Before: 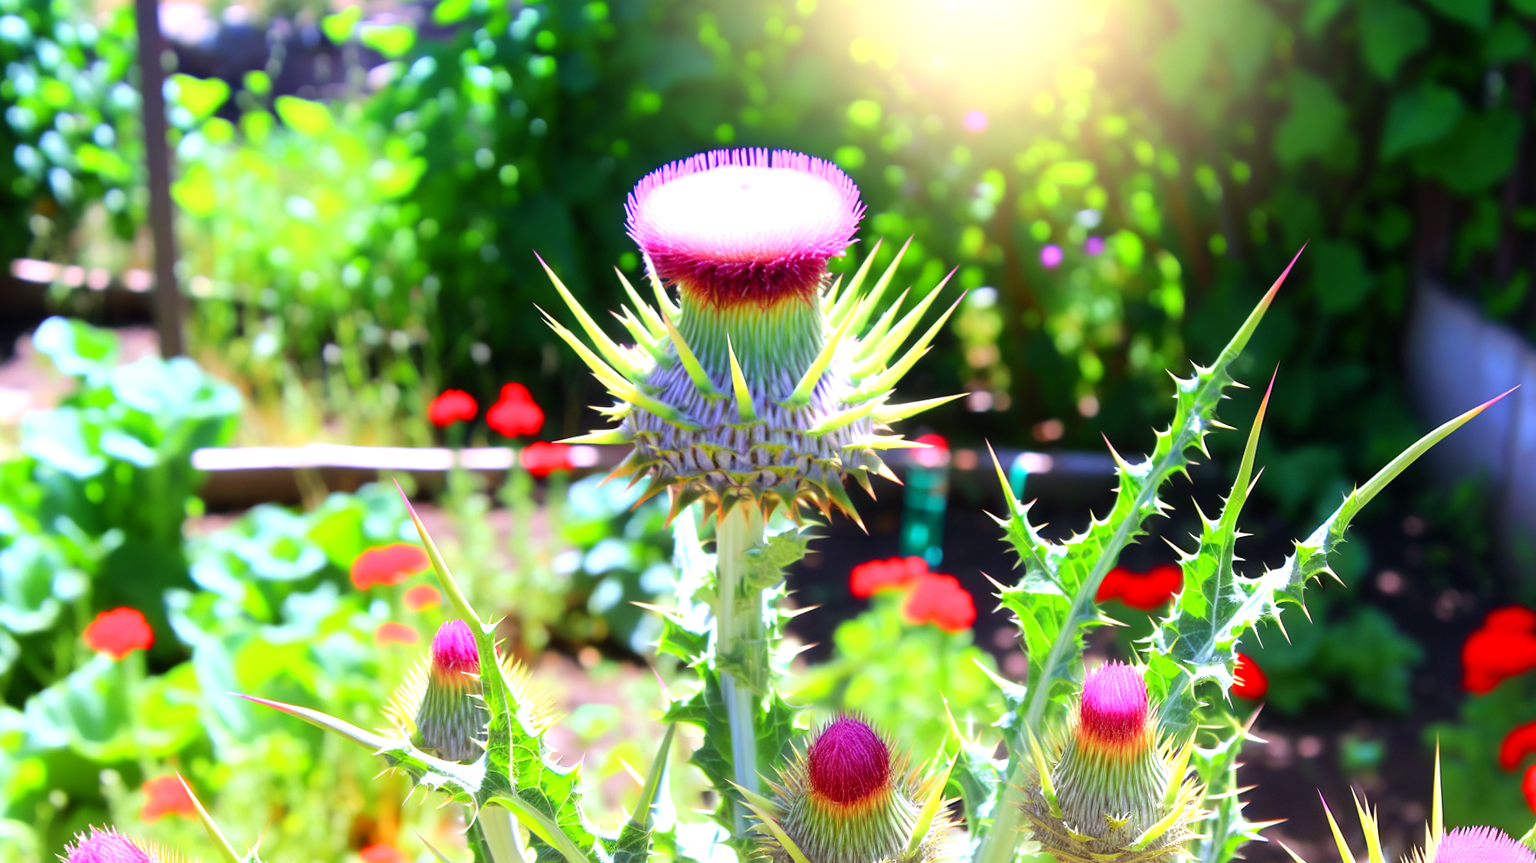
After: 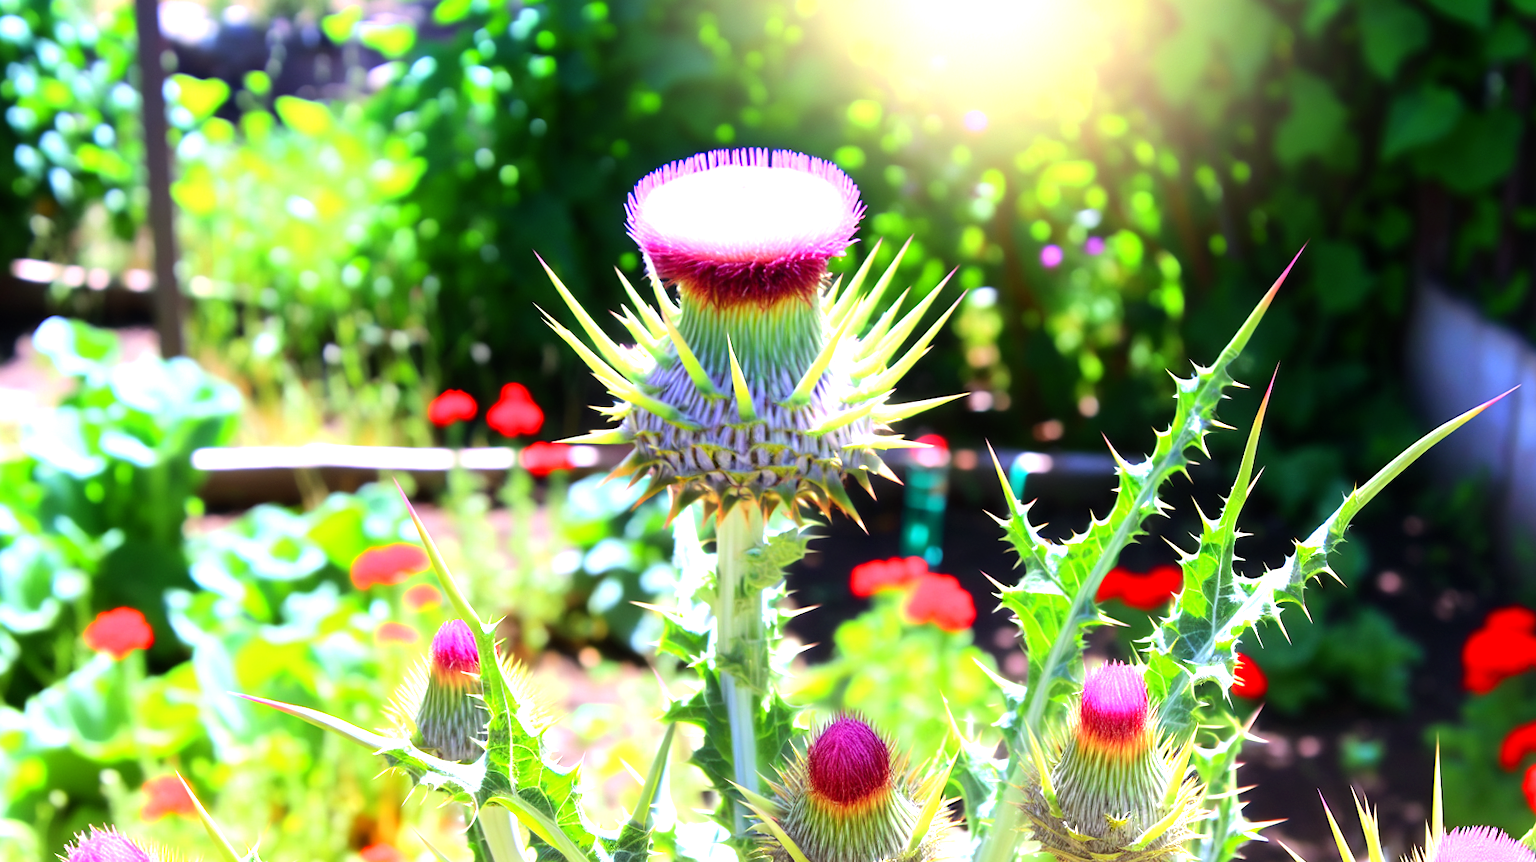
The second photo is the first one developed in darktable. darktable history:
tone equalizer: -8 EV -0.423 EV, -7 EV -0.423 EV, -6 EV -0.369 EV, -5 EV -0.206 EV, -3 EV 0.198 EV, -2 EV 0.343 EV, -1 EV 0.372 EV, +0 EV 0.412 EV, edges refinement/feathering 500, mask exposure compensation -1.57 EV, preserve details no
